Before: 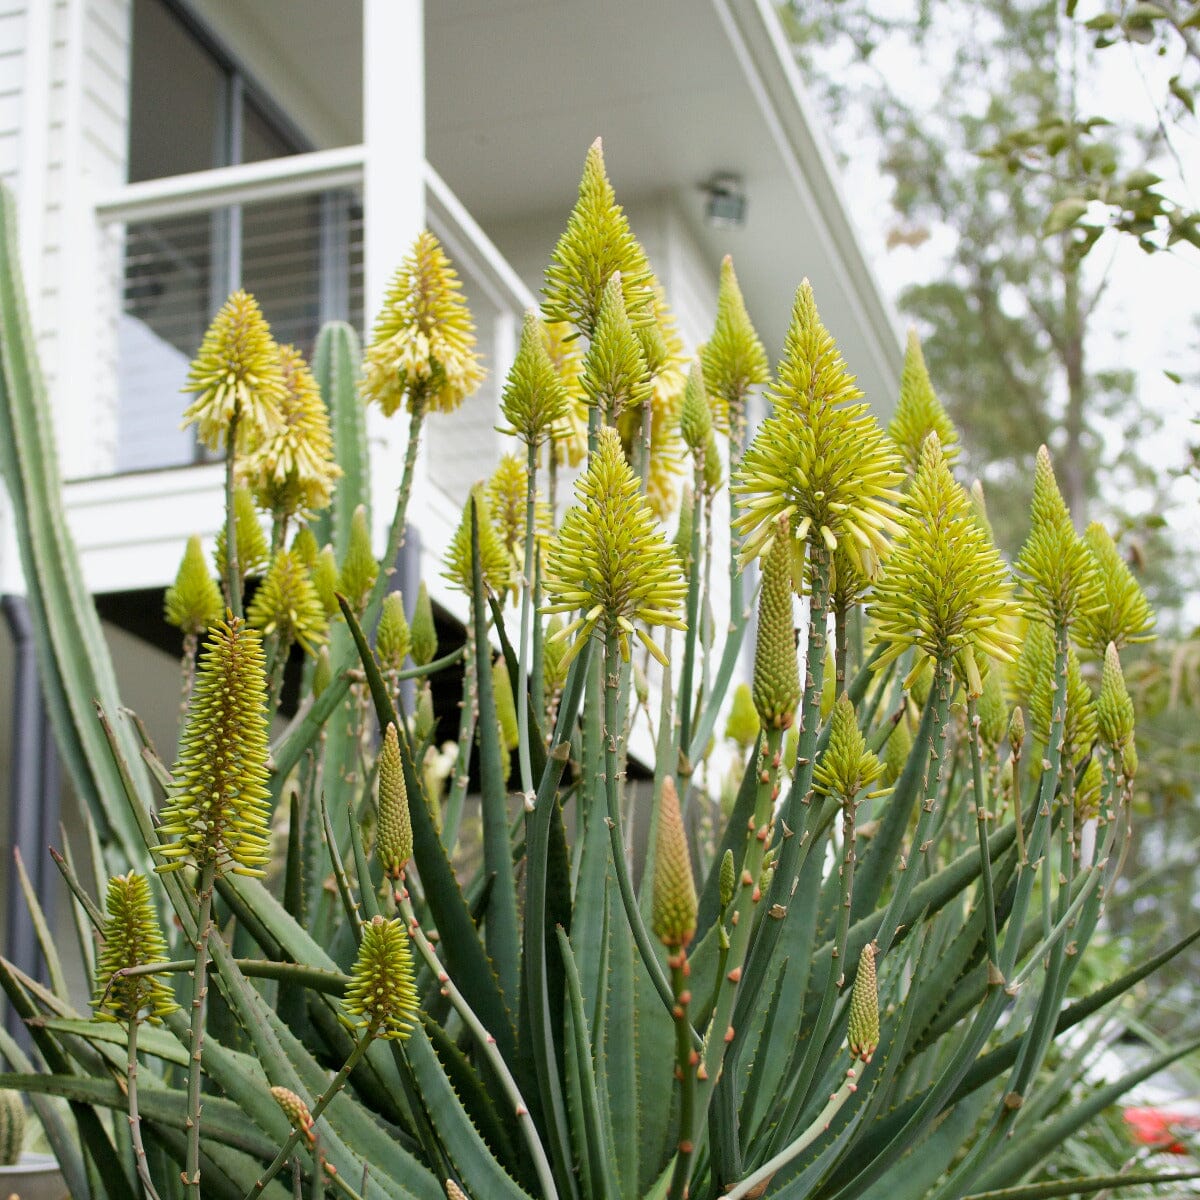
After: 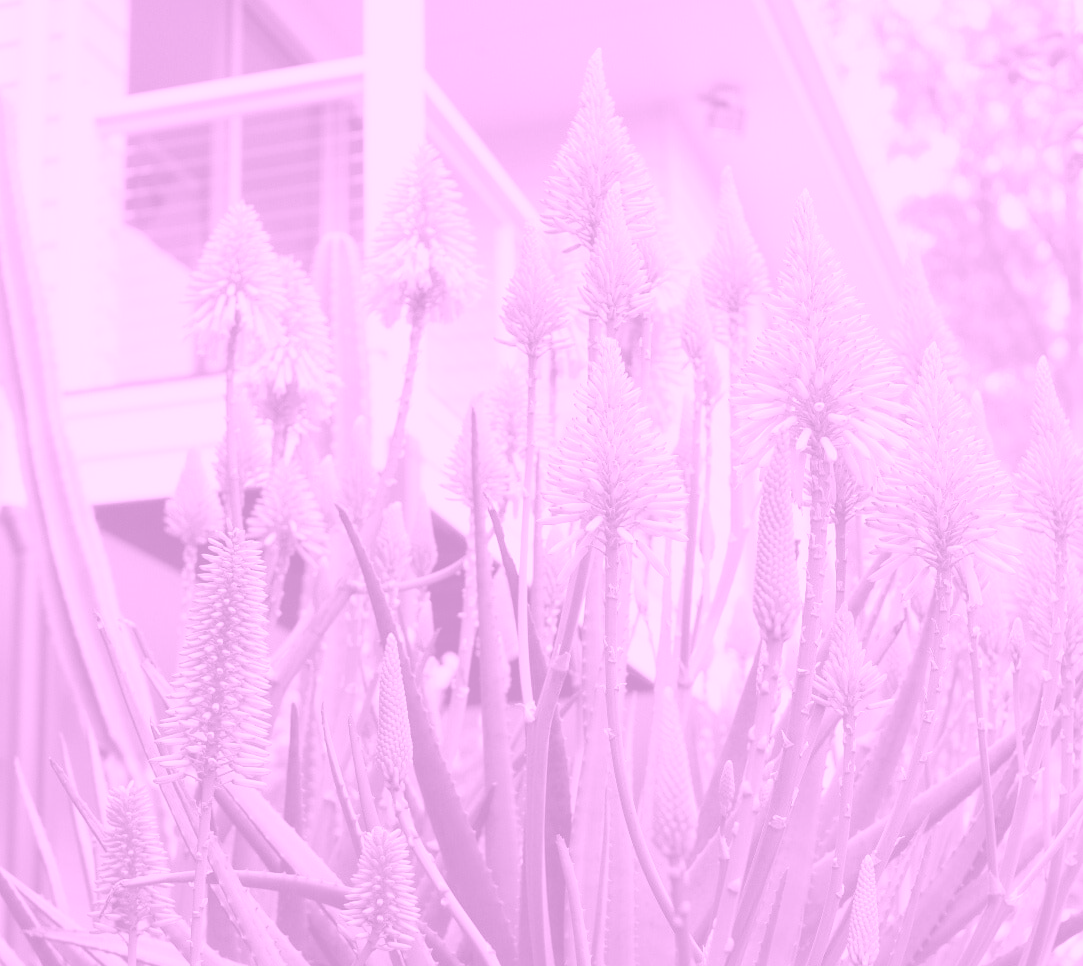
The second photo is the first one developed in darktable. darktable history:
crop: top 7.49%, right 9.717%, bottom 11.943%
color calibration: illuminant Planckian (black body), adaptation linear Bradford (ICC v4), x 0.361, y 0.366, temperature 4511.61 K, saturation algorithm version 1 (2020)
colorize: hue 331.2°, saturation 75%, source mix 30.28%, lightness 70.52%, version 1
